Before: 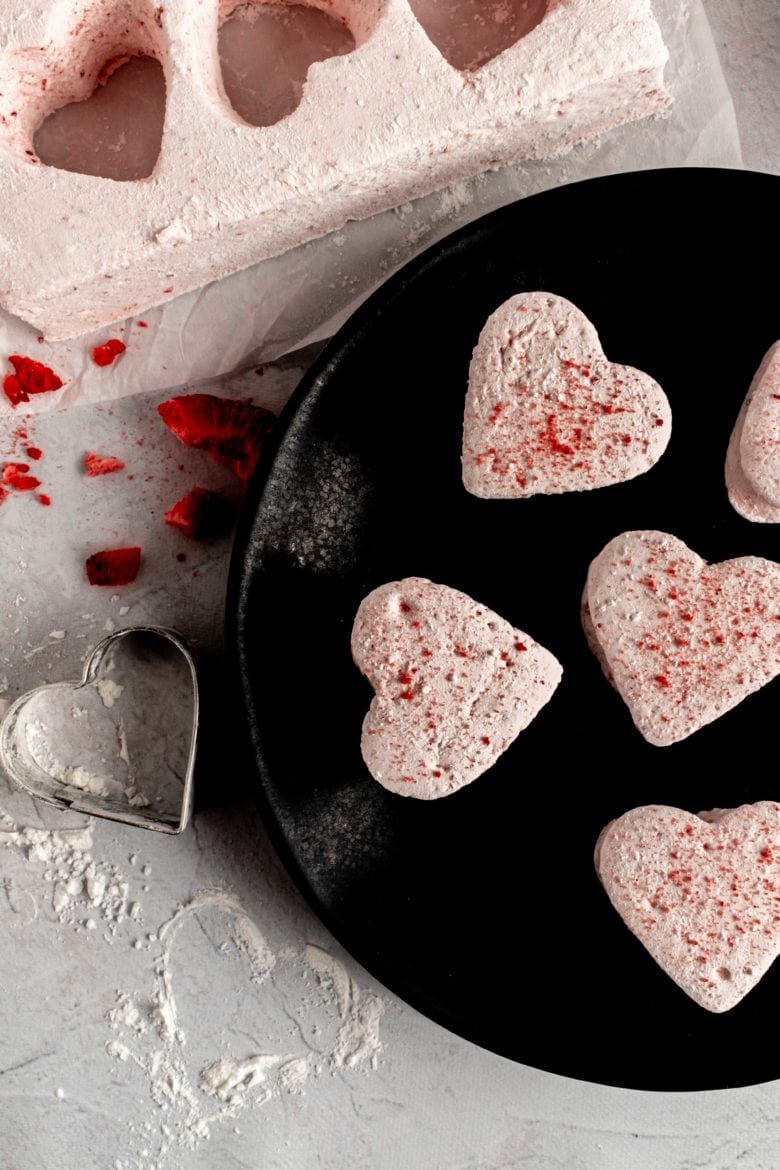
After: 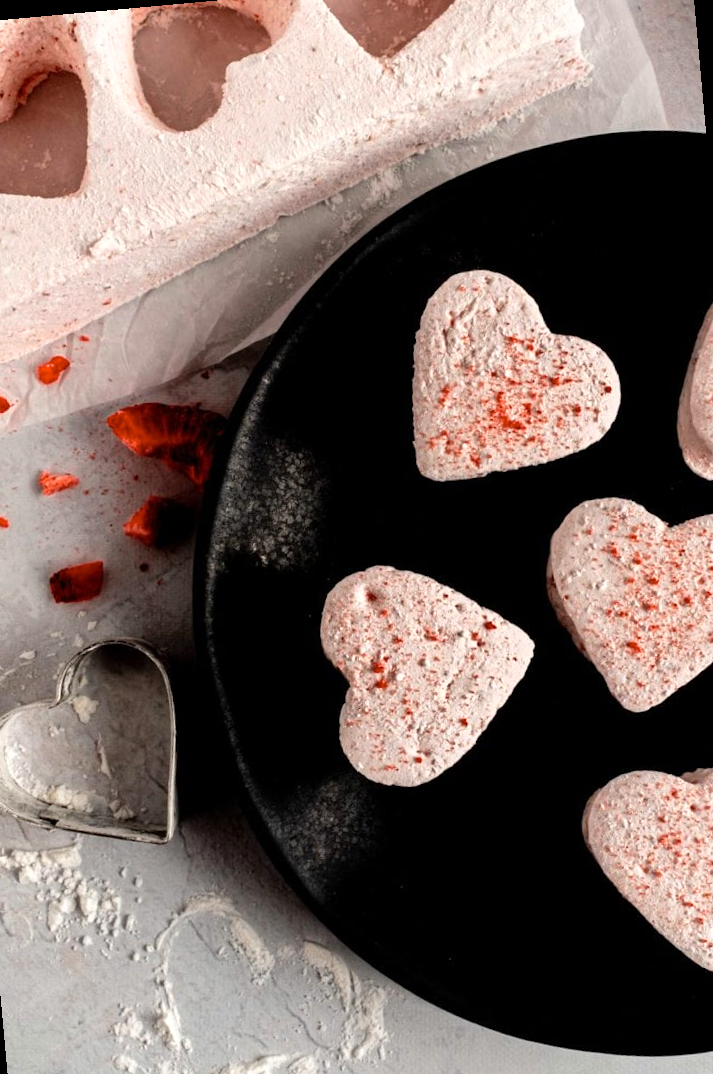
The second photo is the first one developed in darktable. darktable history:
rotate and perspective: rotation -5.2°, automatic cropping off
color zones: curves: ch0 [(0.099, 0.624) (0.257, 0.596) (0.384, 0.376) (0.529, 0.492) (0.697, 0.564) (0.768, 0.532) (0.908, 0.644)]; ch1 [(0.112, 0.564) (0.254, 0.612) (0.432, 0.676) (0.592, 0.456) (0.743, 0.684) (0.888, 0.536)]; ch2 [(0.25, 0.5) (0.469, 0.36) (0.75, 0.5)]
crop: left 9.929%, top 3.475%, right 9.188%, bottom 9.529%
